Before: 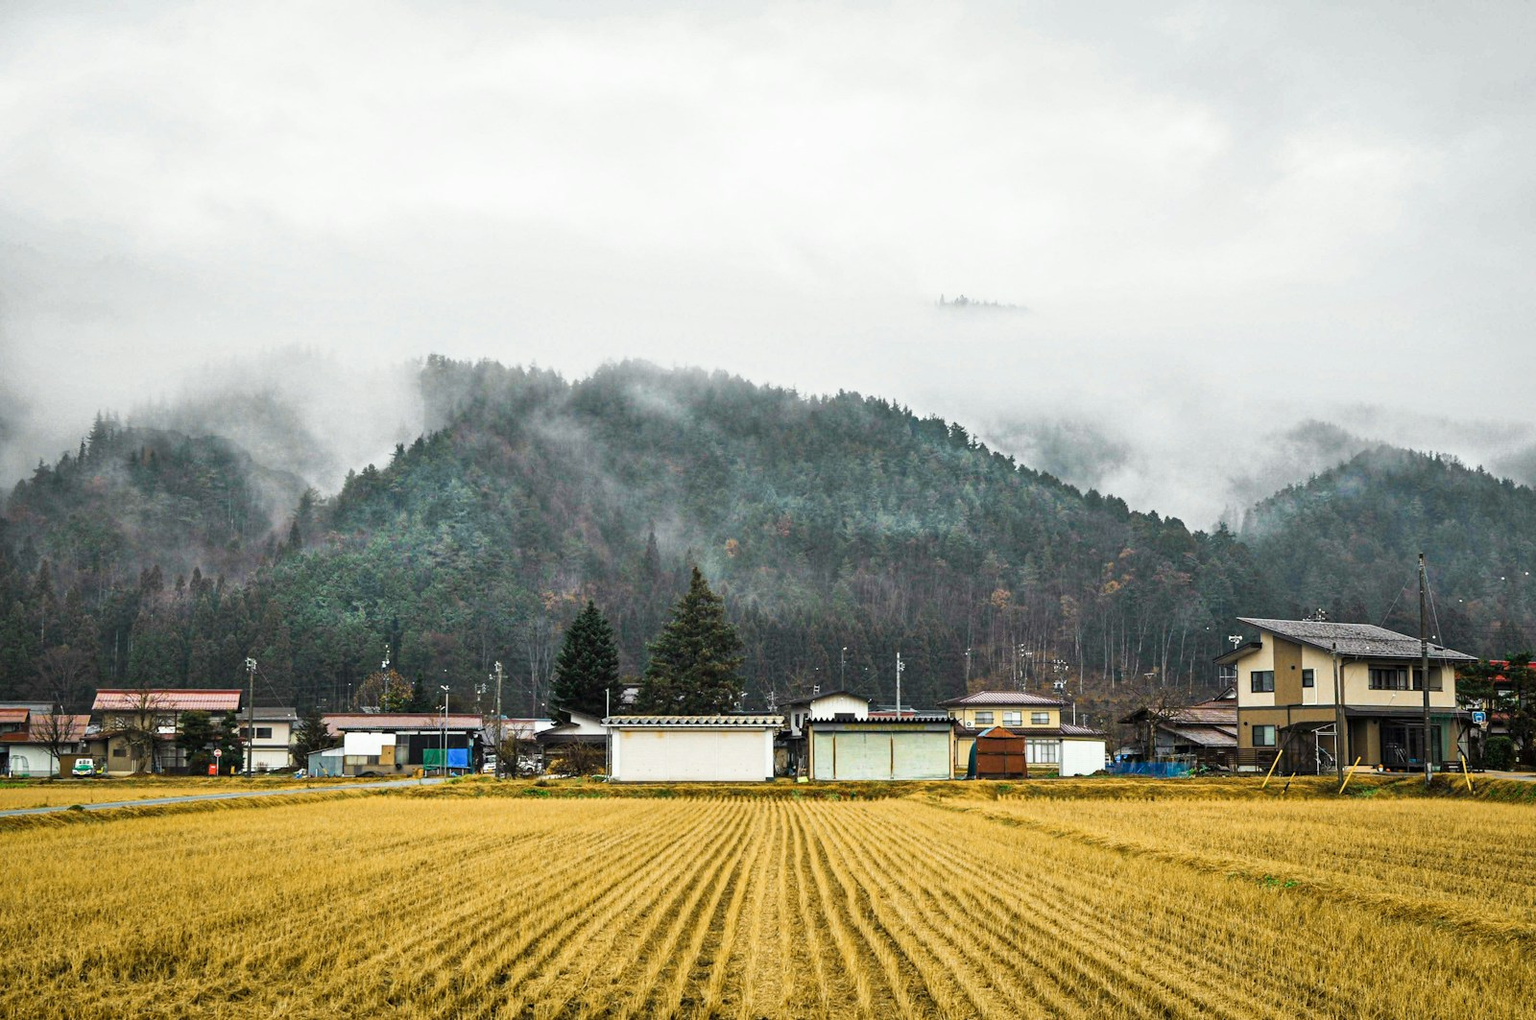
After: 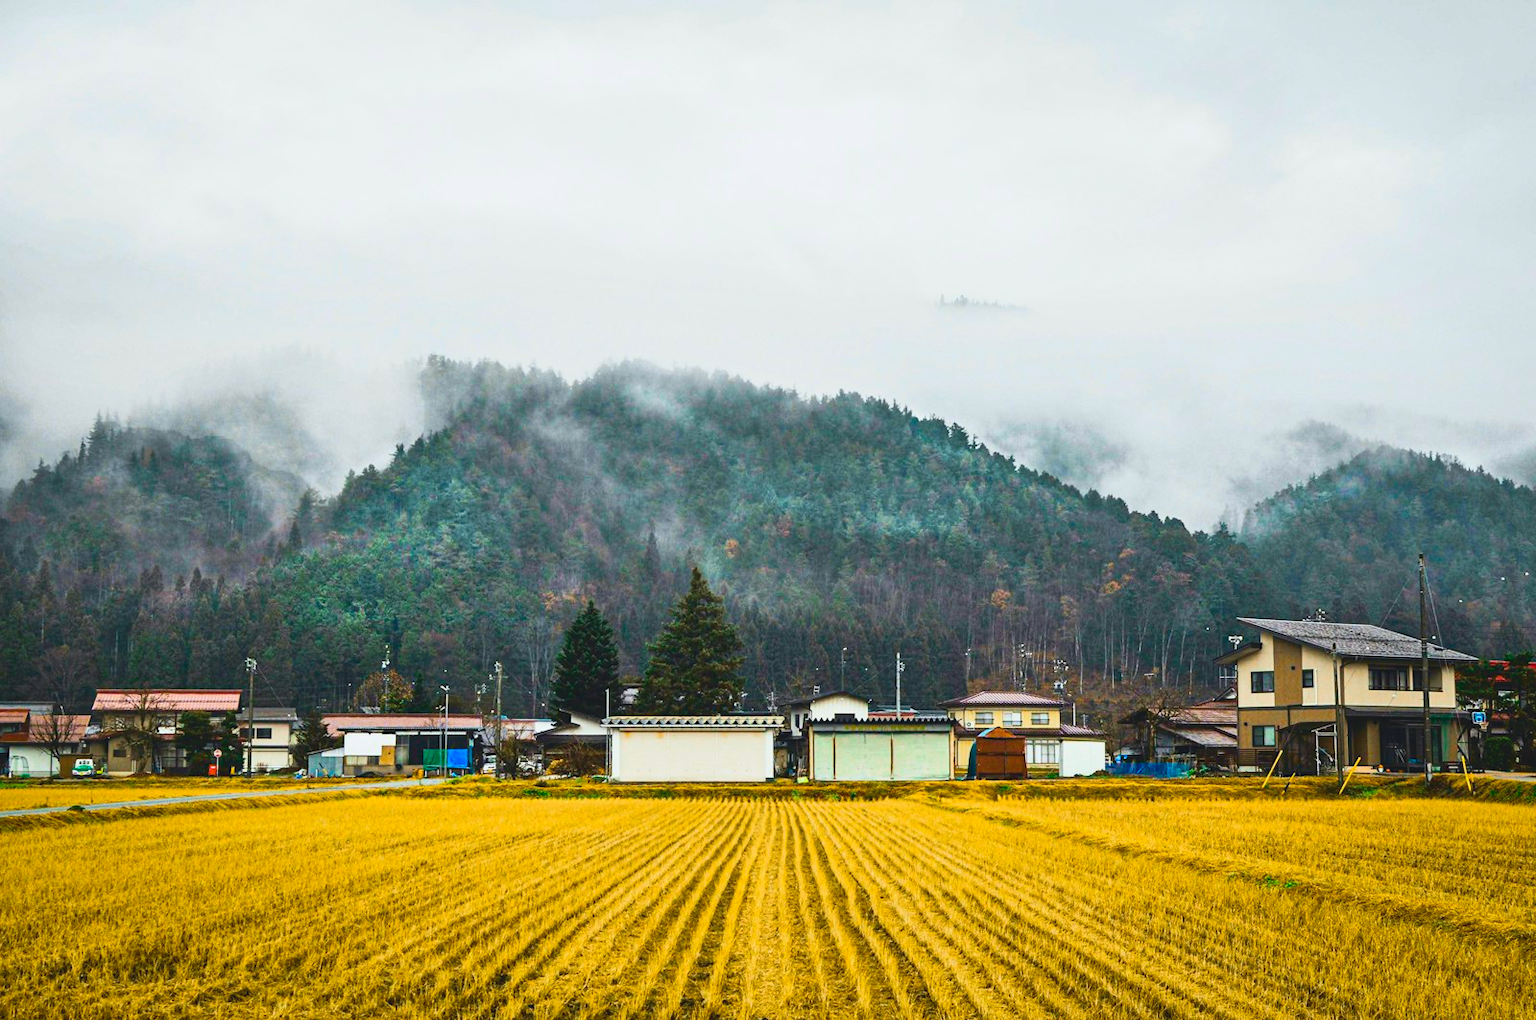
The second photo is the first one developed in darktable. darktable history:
color balance rgb: perceptual saturation grading › global saturation 30%, global vibrance 20%
tone equalizer: on, module defaults
tone curve: curves: ch0 [(0, 0.084) (0.155, 0.169) (0.46, 0.466) (0.751, 0.788) (1, 0.961)]; ch1 [(0, 0) (0.43, 0.408) (0.476, 0.469) (0.505, 0.503) (0.553, 0.563) (0.592, 0.581) (0.631, 0.625) (1, 1)]; ch2 [(0, 0) (0.505, 0.495) (0.55, 0.557) (0.583, 0.573) (1, 1)], color space Lab, independent channels, preserve colors none
